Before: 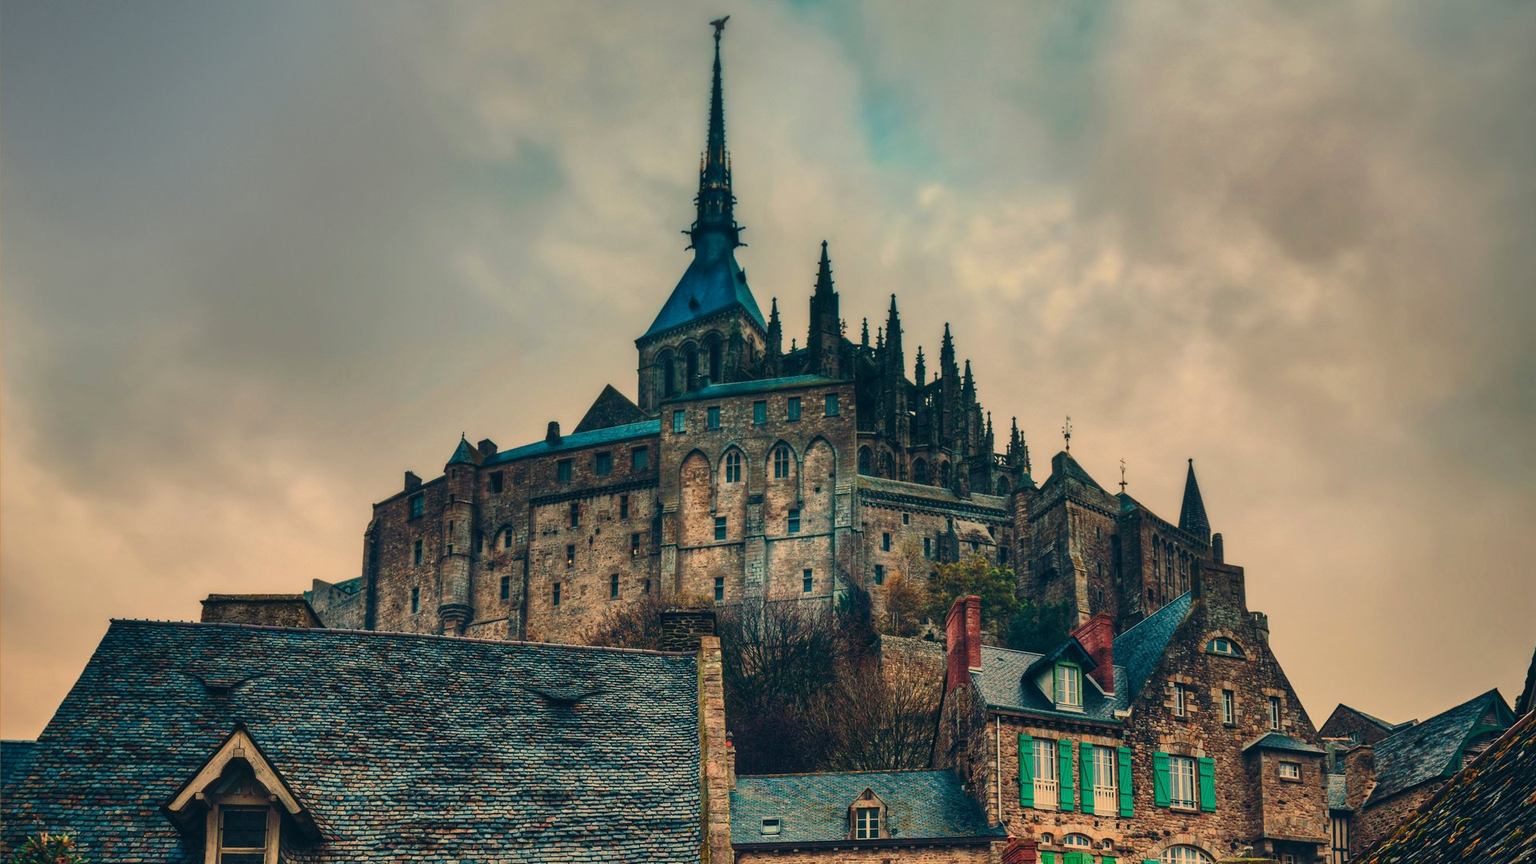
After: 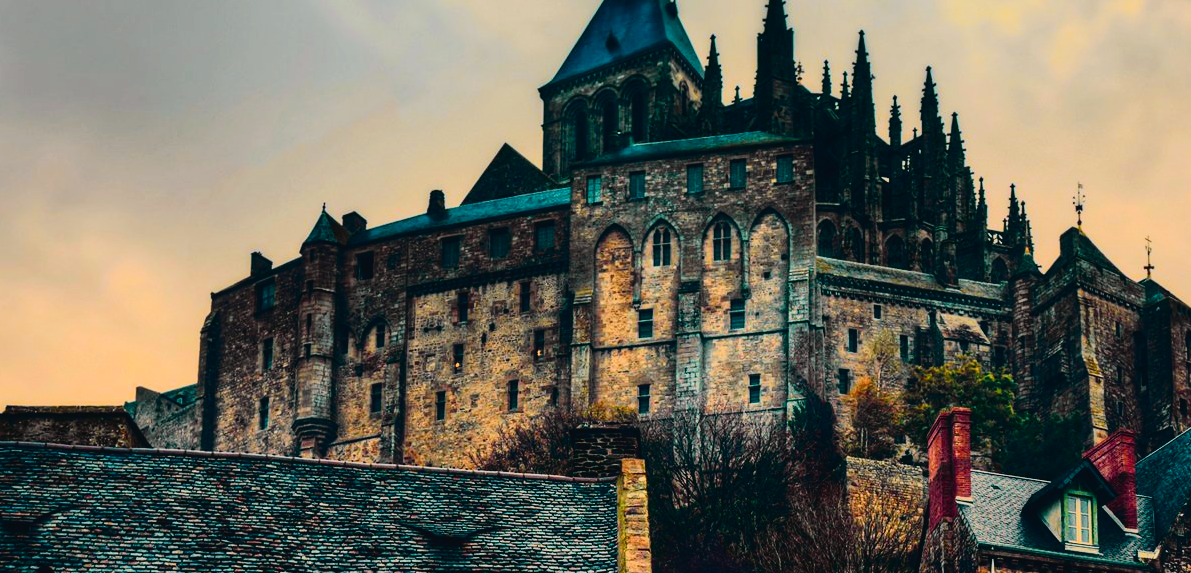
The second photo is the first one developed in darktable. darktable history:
tone curve: curves: ch0 [(0, 0.023) (0.132, 0.075) (0.256, 0.2) (0.463, 0.494) (0.699, 0.816) (0.813, 0.898) (1, 0.943)]; ch1 [(0, 0) (0.32, 0.306) (0.441, 0.41) (0.476, 0.466) (0.498, 0.5) (0.518, 0.519) (0.546, 0.571) (0.604, 0.651) (0.733, 0.817) (1, 1)]; ch2 [(0, 0) (0.312, 0.313) (0.431, 0.425) (0.483, 0.477) (0.503, 0.503) (0.526, 0.507) (0.564, 0.575) (0.614, 0.695) (0.713, 0.767) (0.985, 0.966)], color space Lab, independent channels
filmic rgb: black relative exposure -7.65 EV, white relative exposure 4.56 EV, hardness 3.61, color science v6 (2022)
crop: left 13.312%, top 31.28%, right 24.627%, bottom 15.582%
